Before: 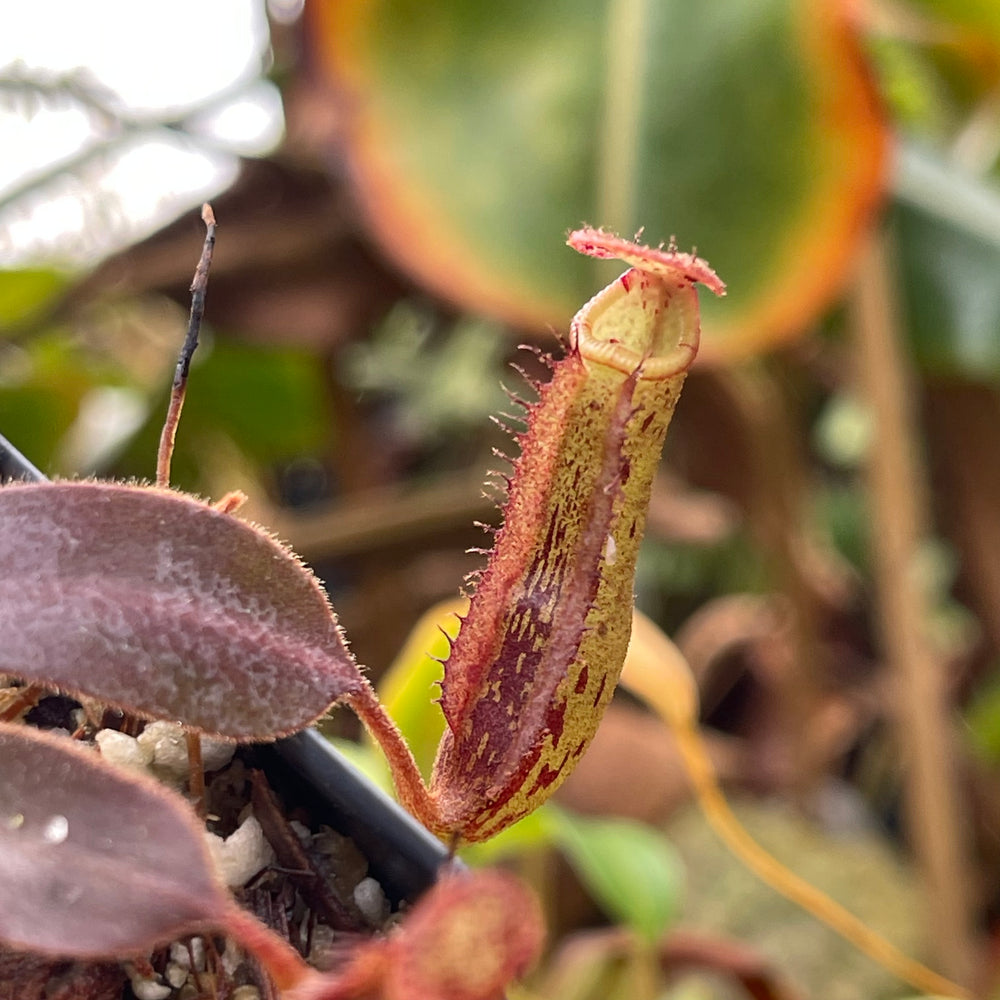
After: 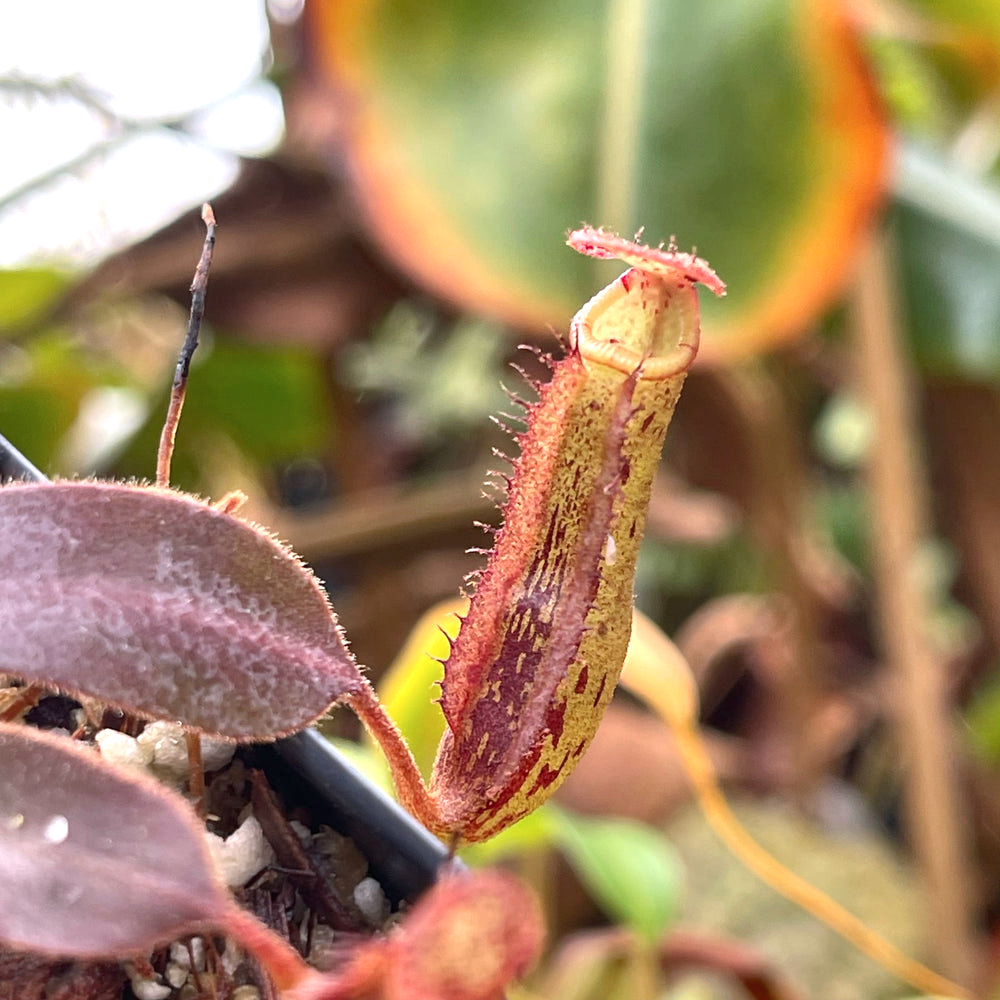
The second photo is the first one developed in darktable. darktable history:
color correction: highlights a* -0.137, highlights b* -5.91, shadows a* -0.137, shadows b* -0.137
exposure: exposure 0.496 EV, compensate highlight preservation false
